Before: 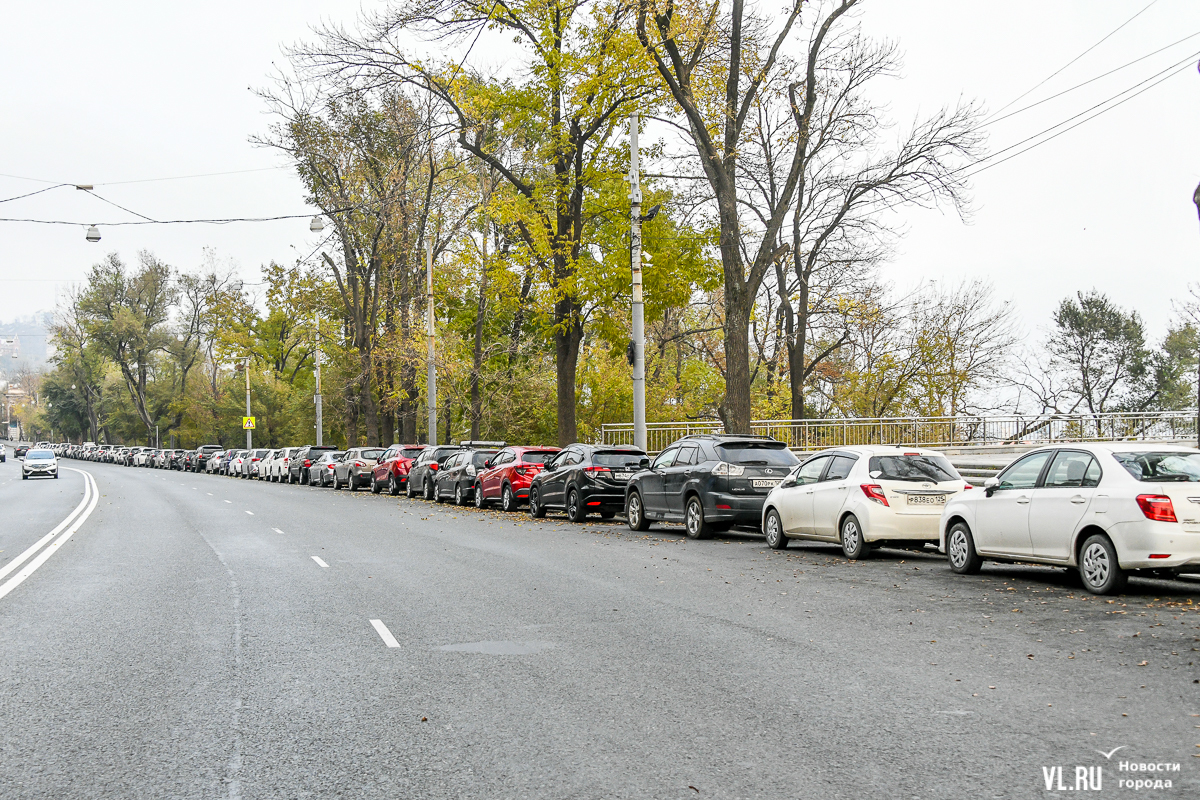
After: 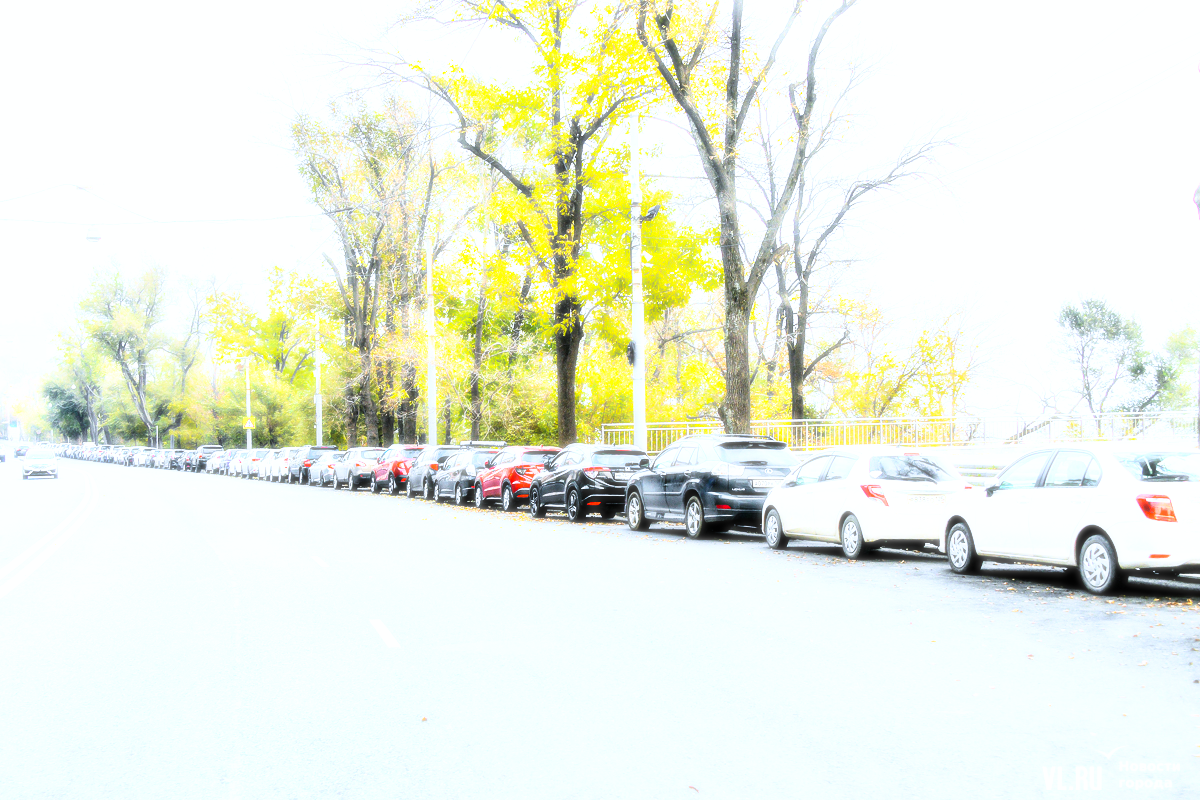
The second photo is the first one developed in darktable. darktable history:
bloom: size 0%, threshold 54.82%, strength 8.31%
base curve: curves: ch0 [(0, 0) (0.007, 0.004) (0.027, 0.03) (0.046, 0.07) (0.207, 0.54) (0.442, 0.872) (0.673, 0.972) (1, 1)], preserve colors none
white balance: red 0.926, green 1.003, blue 1.133
